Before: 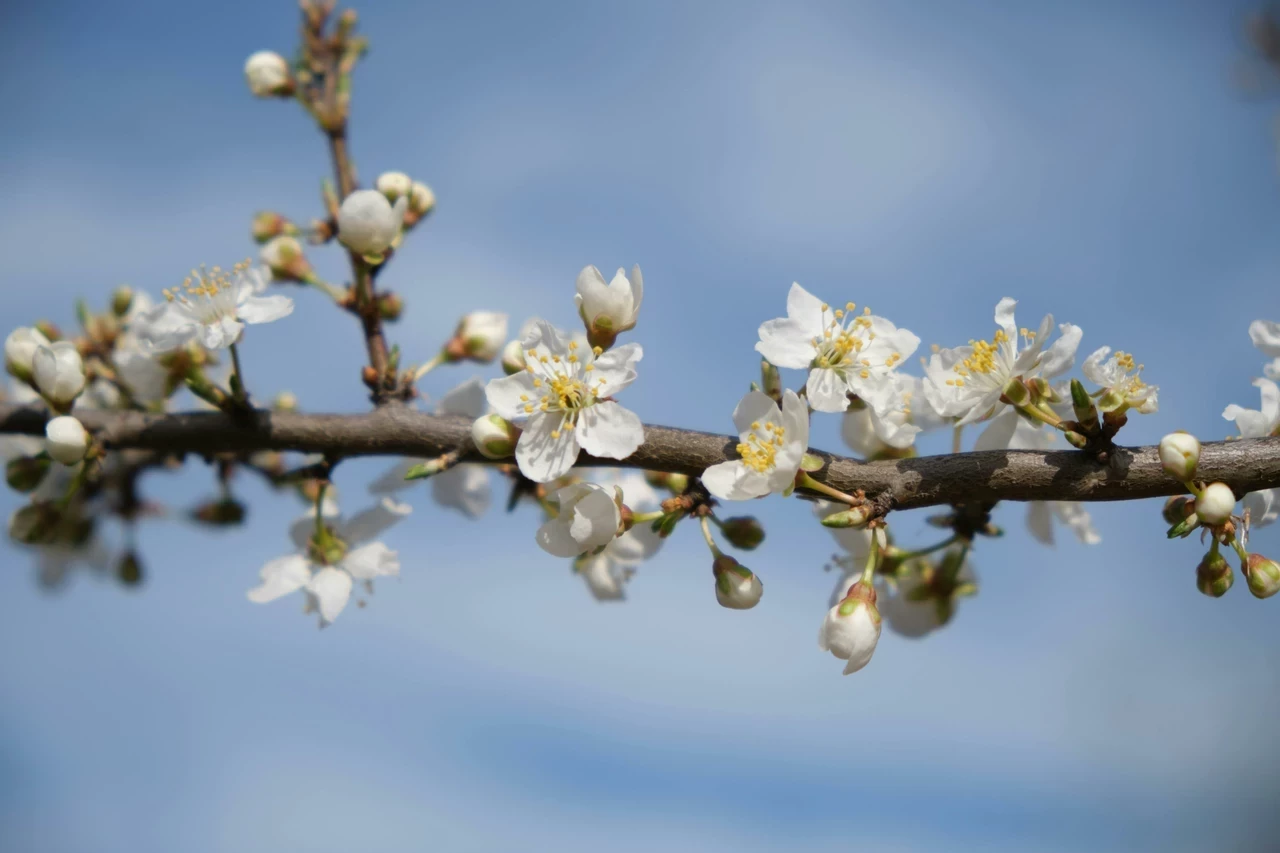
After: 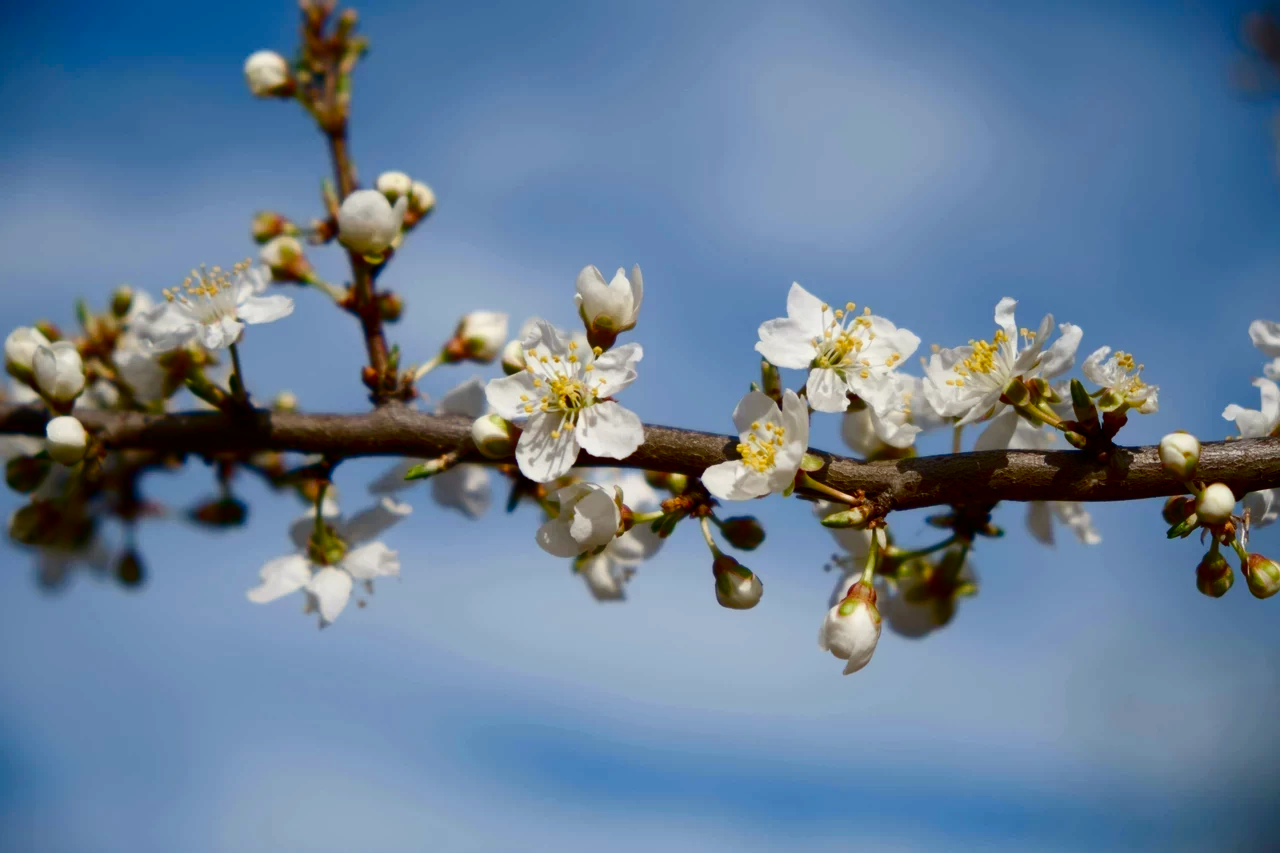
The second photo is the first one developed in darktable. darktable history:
contrast brightness saturation: contrast 0.189, brightness -0.237, saturation 0.106
color balance rgb: power › chroma 0.3%, power › hue 24.53°, perceptual saturation grading › global saturation 40.71%, perceptual saturation grading › highlights -50.415%, perceptual saturation grading › shadows 30.424%, perceptual brilliance grading › global brilliance 2.904%, perceptual brilliance grading › highlights -3.455%, perceptual brilliance grading › shadows 2.699%, global vibrance 20%
